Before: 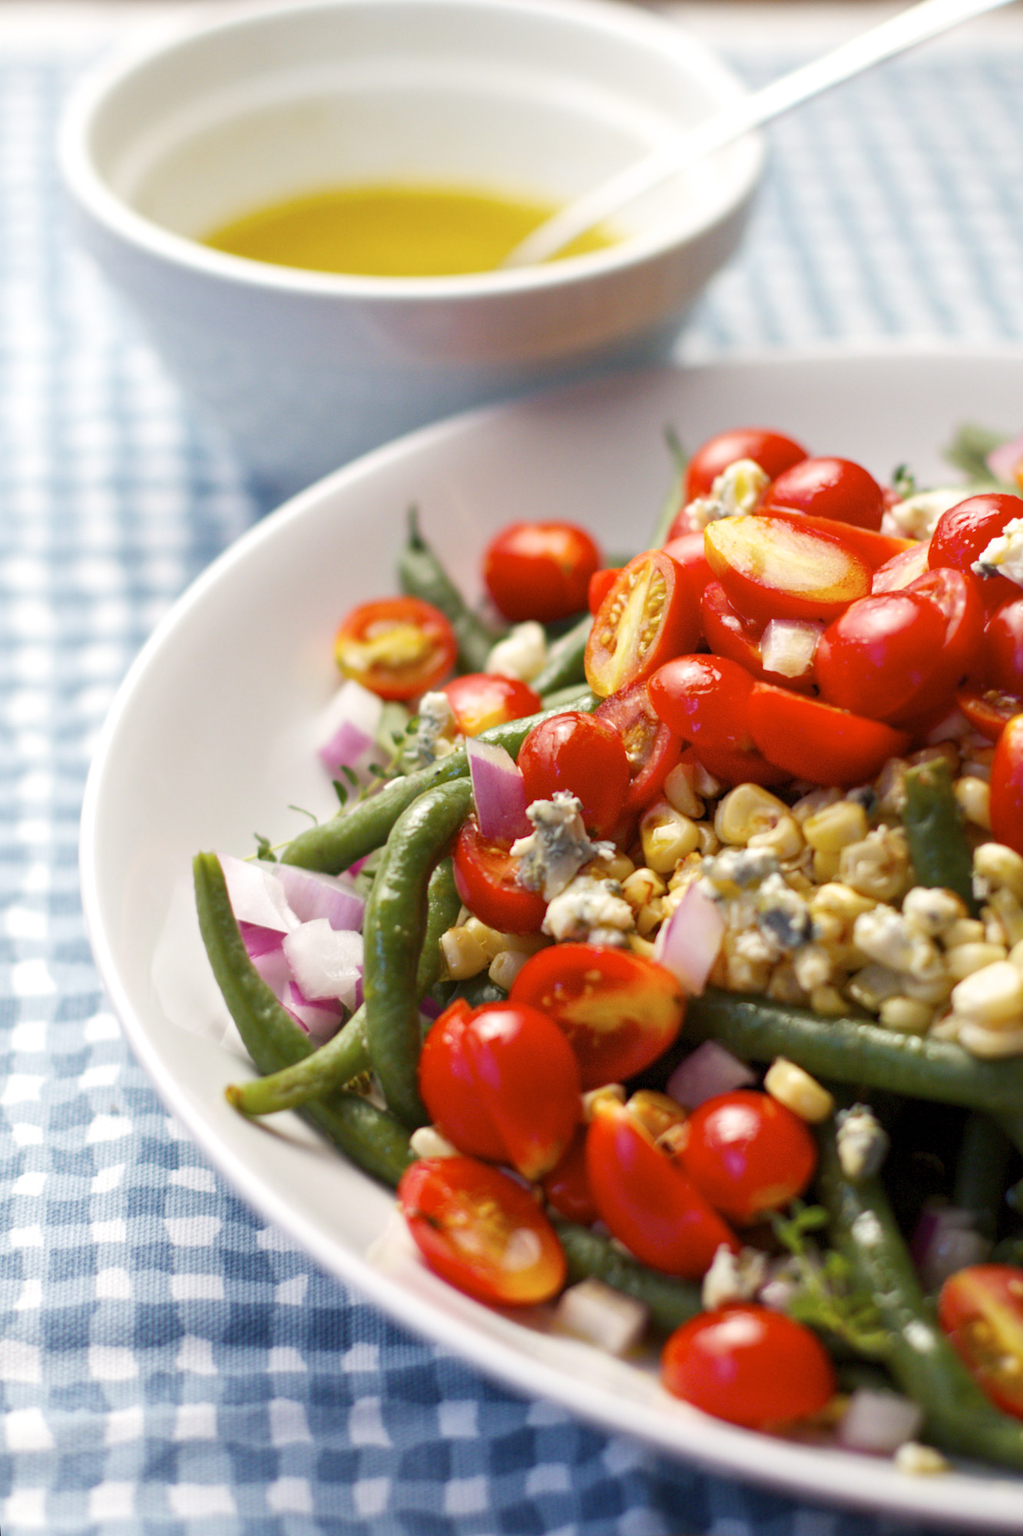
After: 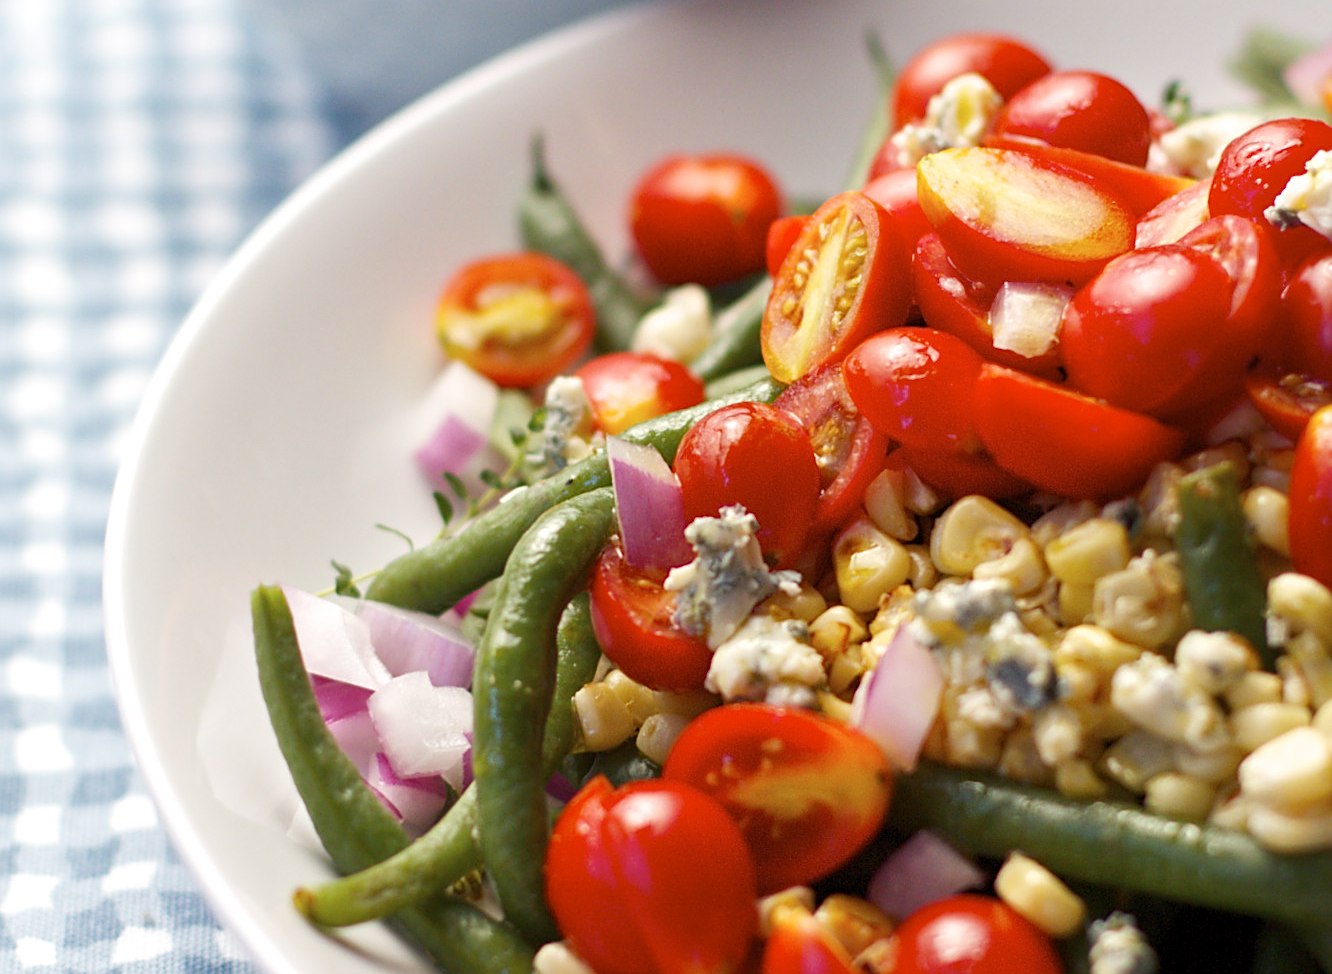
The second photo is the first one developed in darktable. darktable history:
sharpen: on, module defaults
crop and rotate: top 26.251%, bottom 24.976%
